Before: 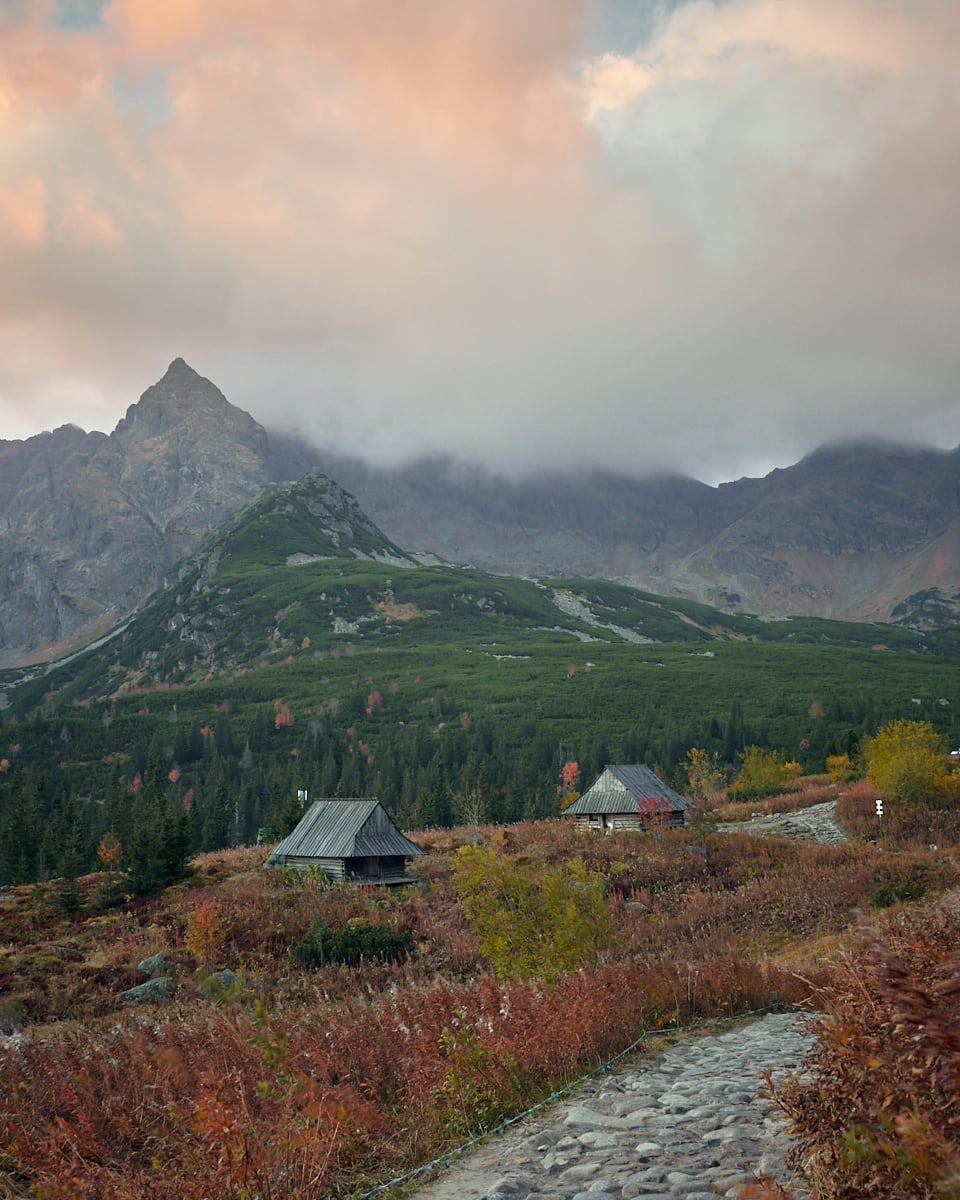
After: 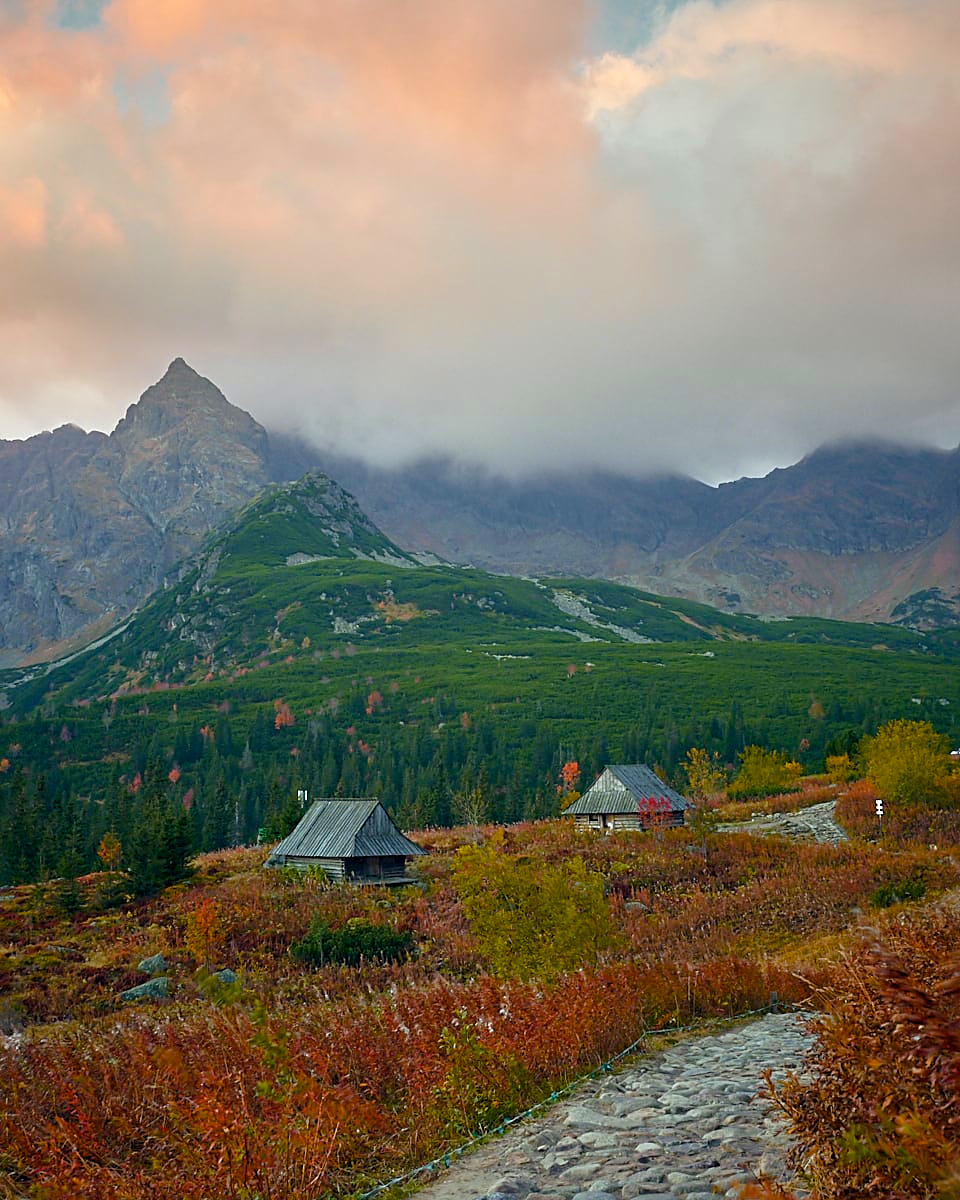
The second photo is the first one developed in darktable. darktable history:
sharpen: on, module defaults
color balance rgb: linear chroma grading › global chroma 7.813%, perceptual saturation grading › global saturation 20%, perceptual saturation grading › highlights -25.471%, perceptual saturation grading › shadows 49.62%, global vibrance 33.732%
